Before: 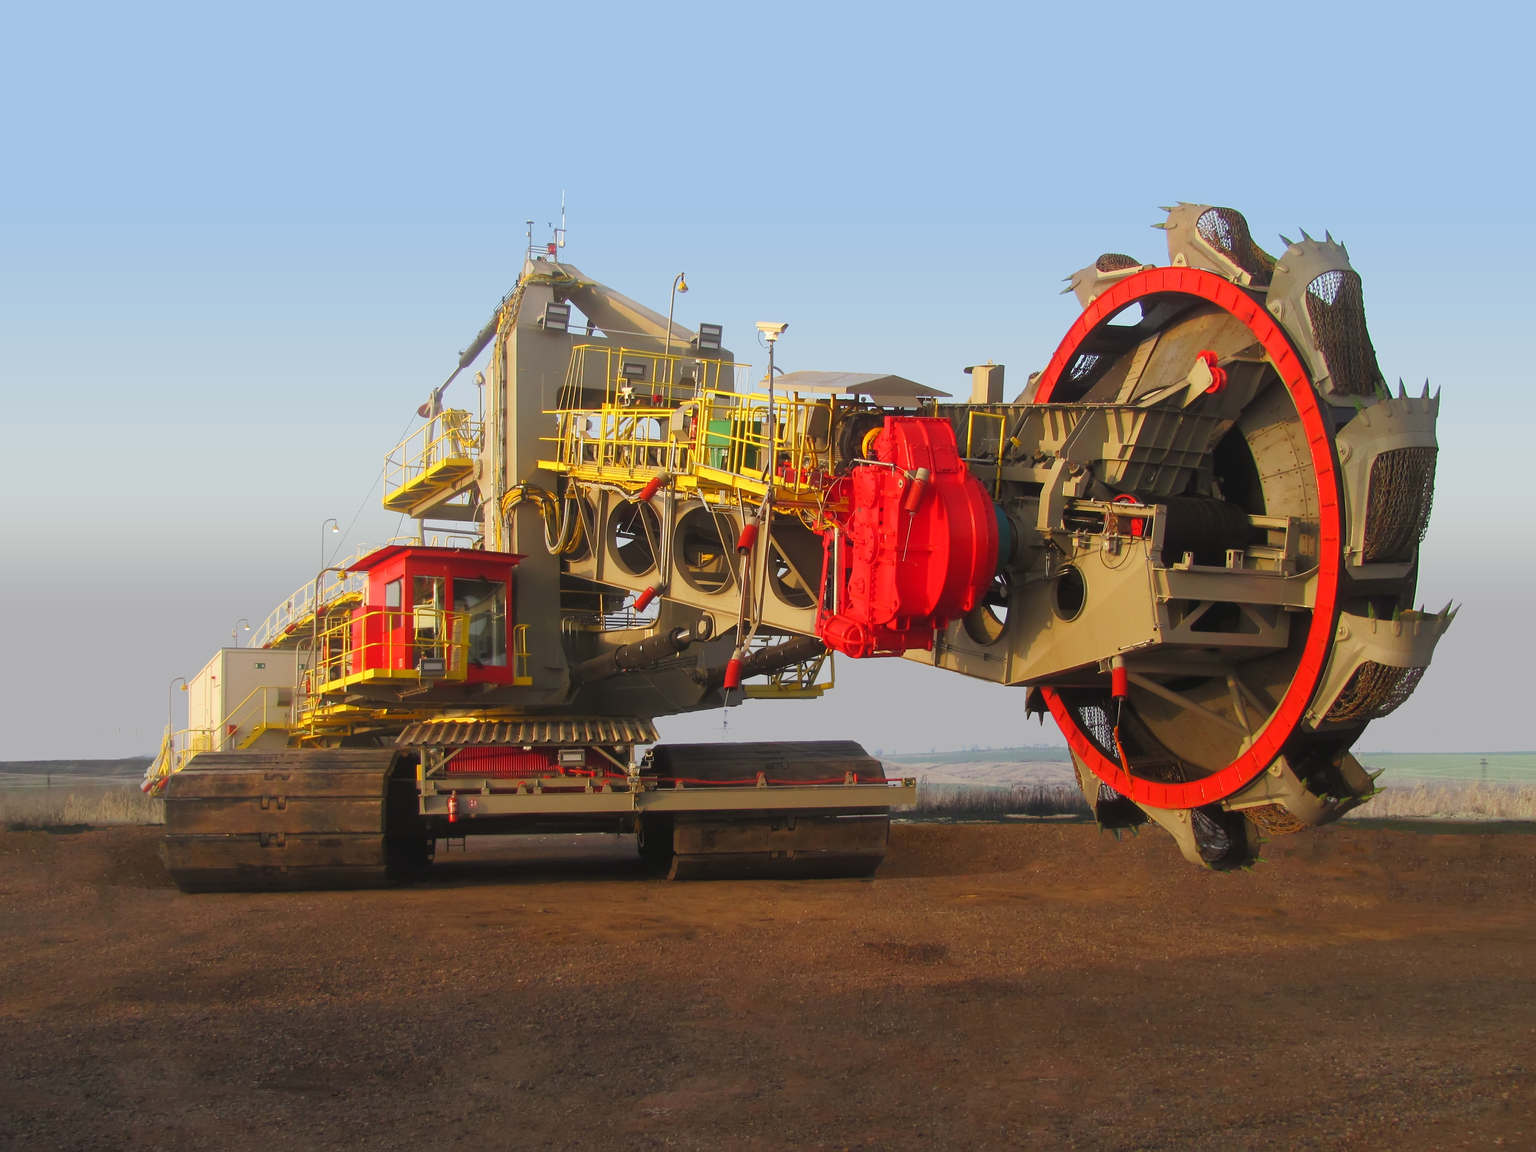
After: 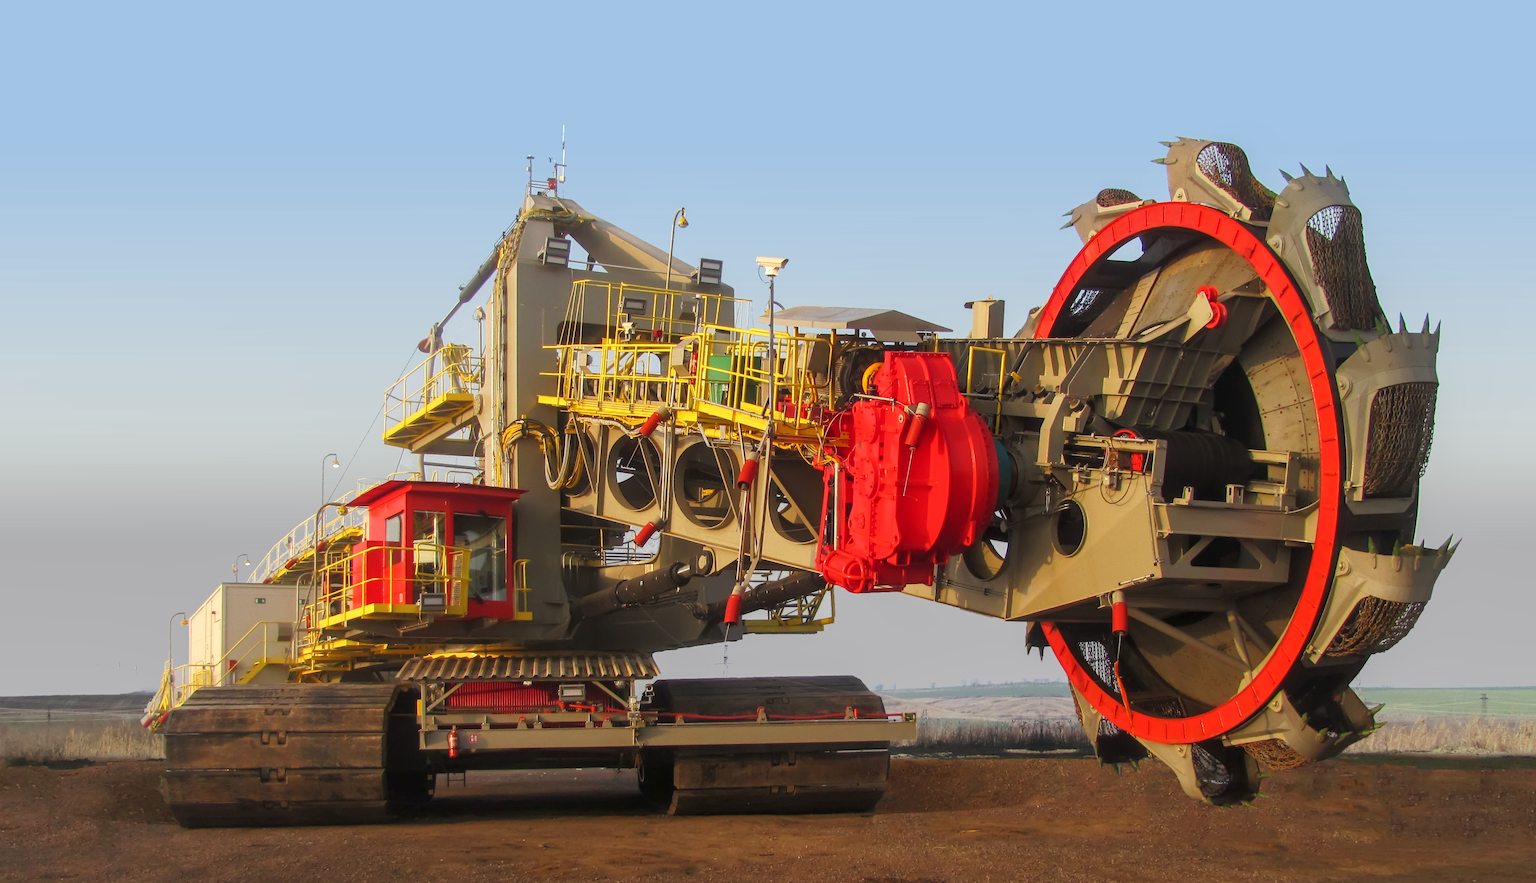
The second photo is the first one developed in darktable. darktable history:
local contrast: on, module defaults
crop: top 5.667%, bottom 17.637%
